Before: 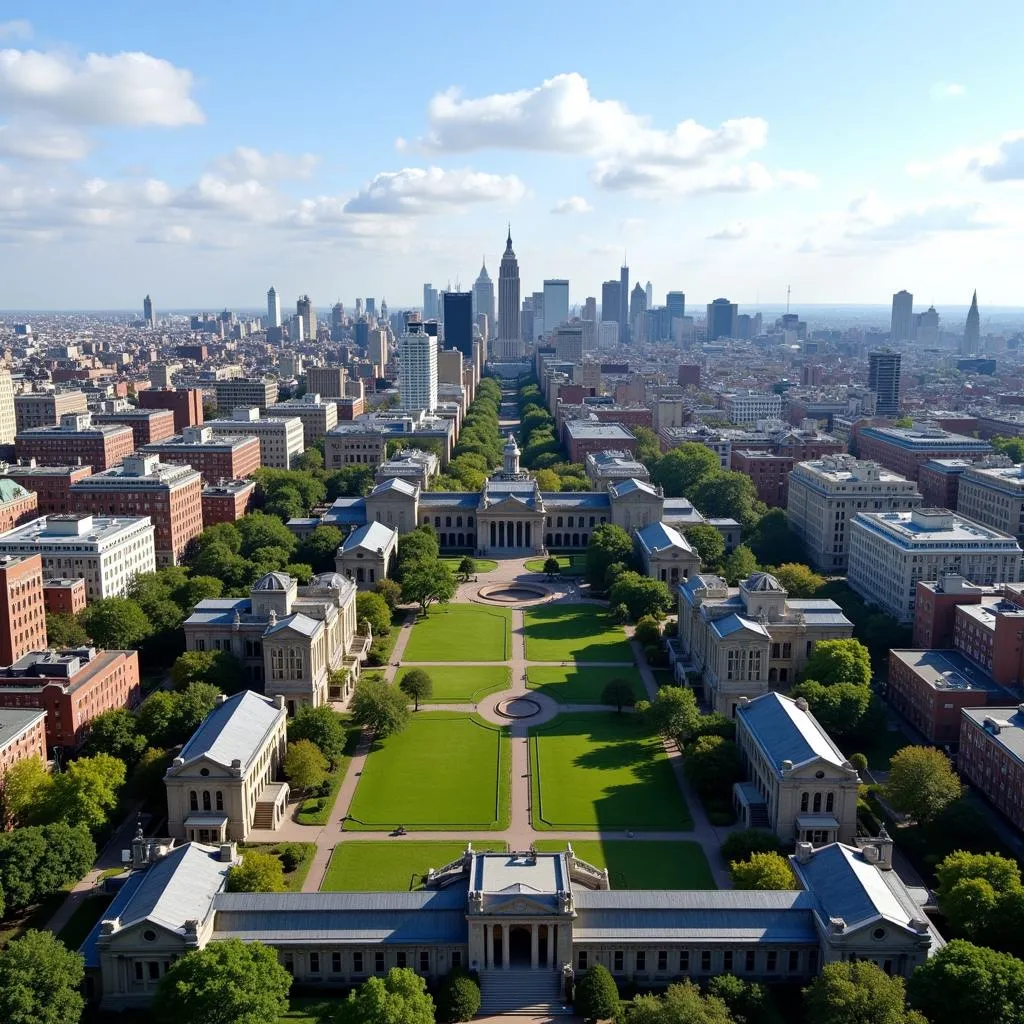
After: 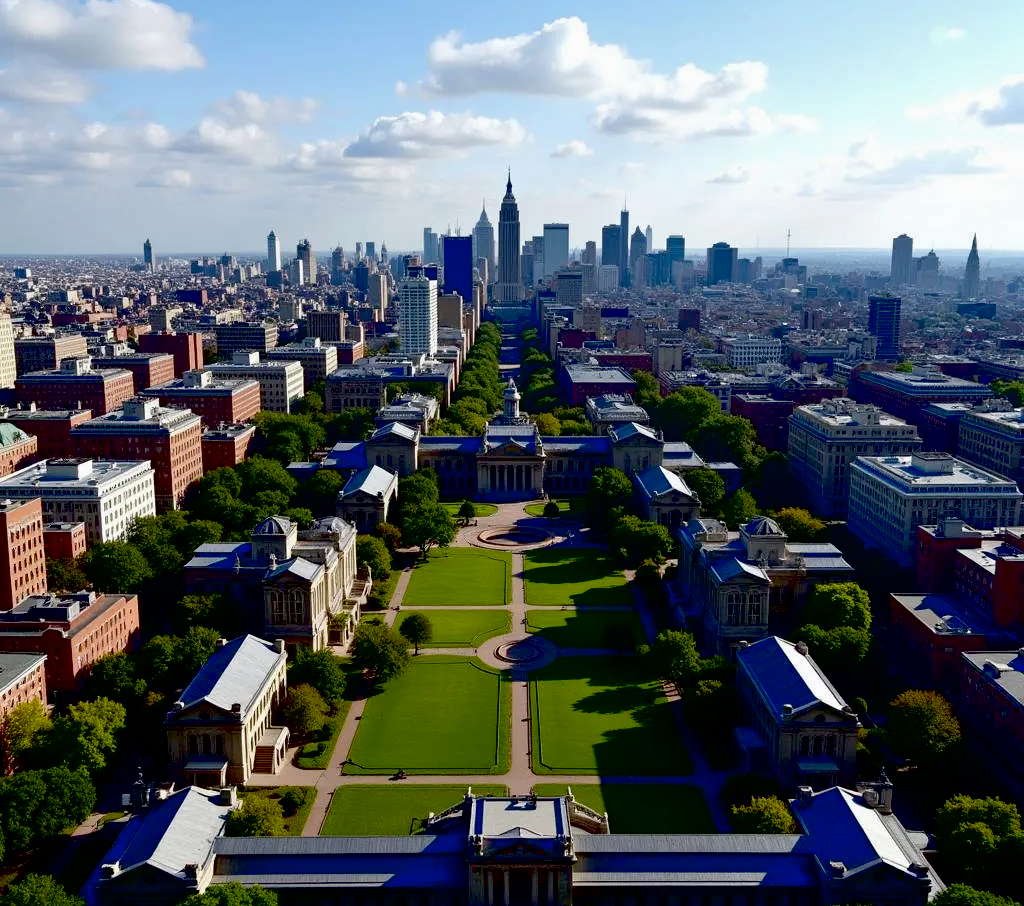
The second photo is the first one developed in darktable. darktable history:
exposure: black level correction 0.056, exposure -0.032 EV, compensate highlight preservation false
contrast brightness saturation: brightness -0.099
crop and rotate: top 5.529%, bottom 5.936%
